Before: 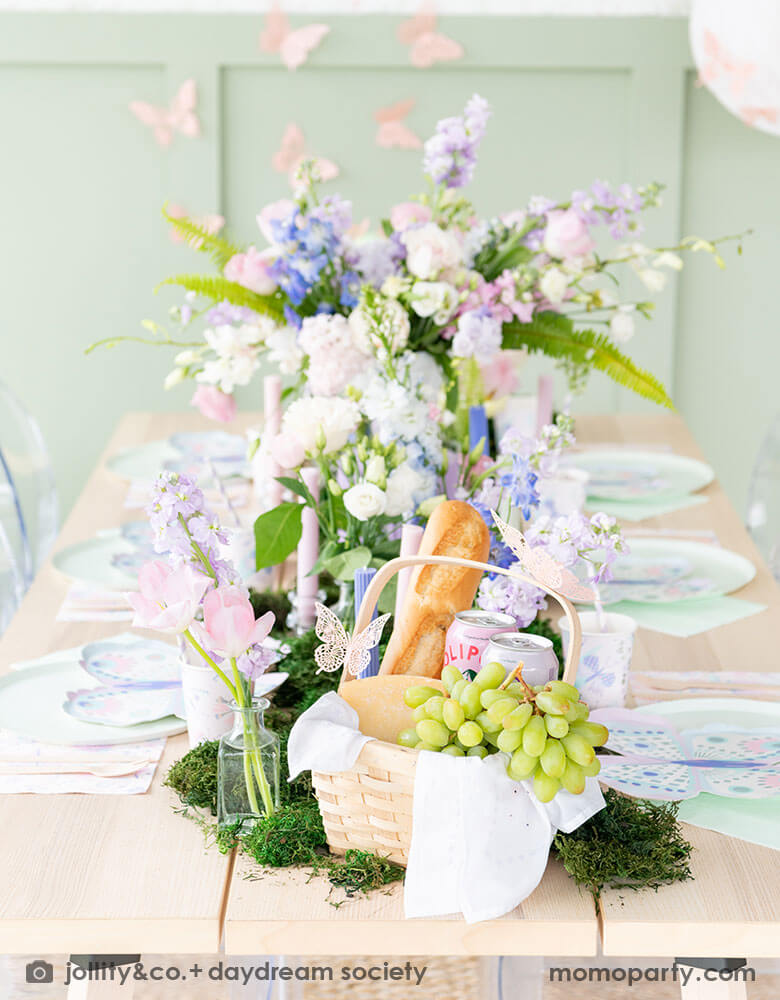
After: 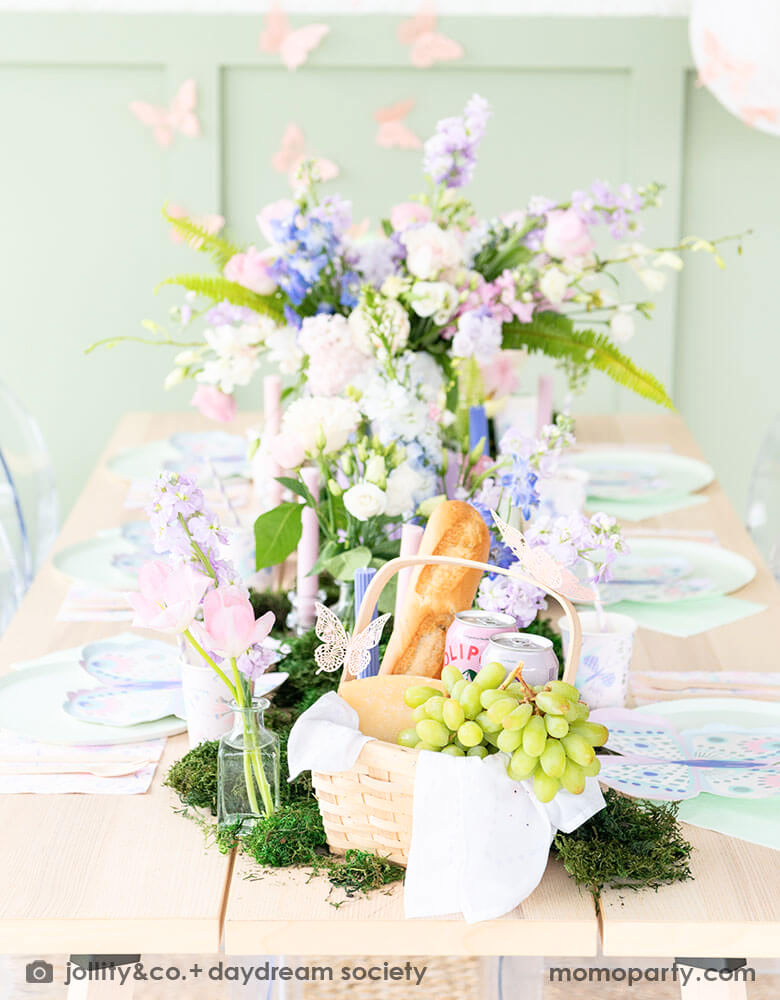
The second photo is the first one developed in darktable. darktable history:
tone curve: curves: ch0 [(0, 0) (0.003, 0.003) (0.011, 0.012) (0.025, 0.026) (0.044, 0.047) (0.069, 0.073) (0.1, 0.105) (0.136, 0.143) (0.177, 0.187) (0.224, 0.237) (0.277, 0.293) (0.335, 0.354) (0.399, 0.422) (0.468, 0.495) (0.543, 0.574) (0.623, 0.659) (0.709, 0.749) (0.801, 0.846) (0.898, 0.932) (1, 1)], color space Lab, independent channels, preserve colors none
